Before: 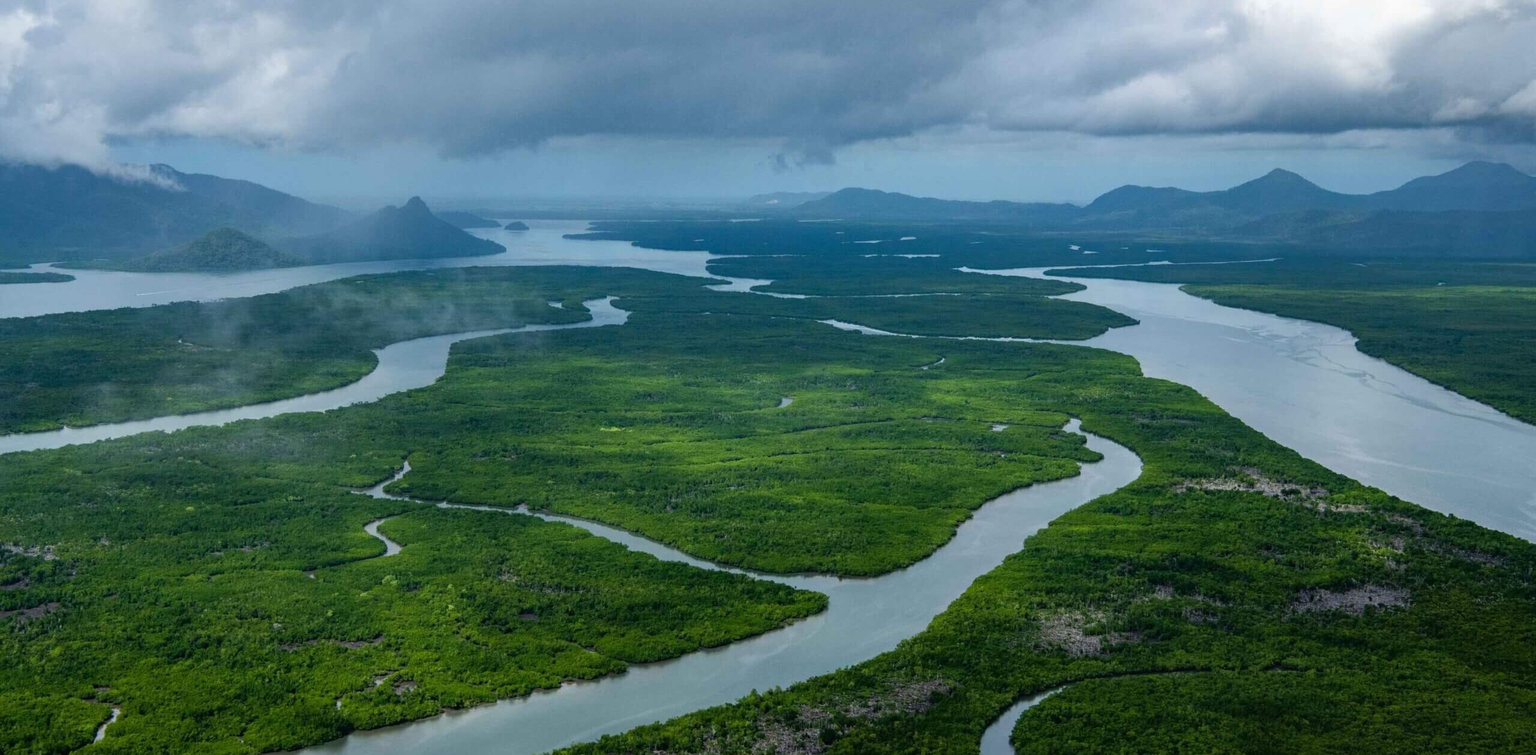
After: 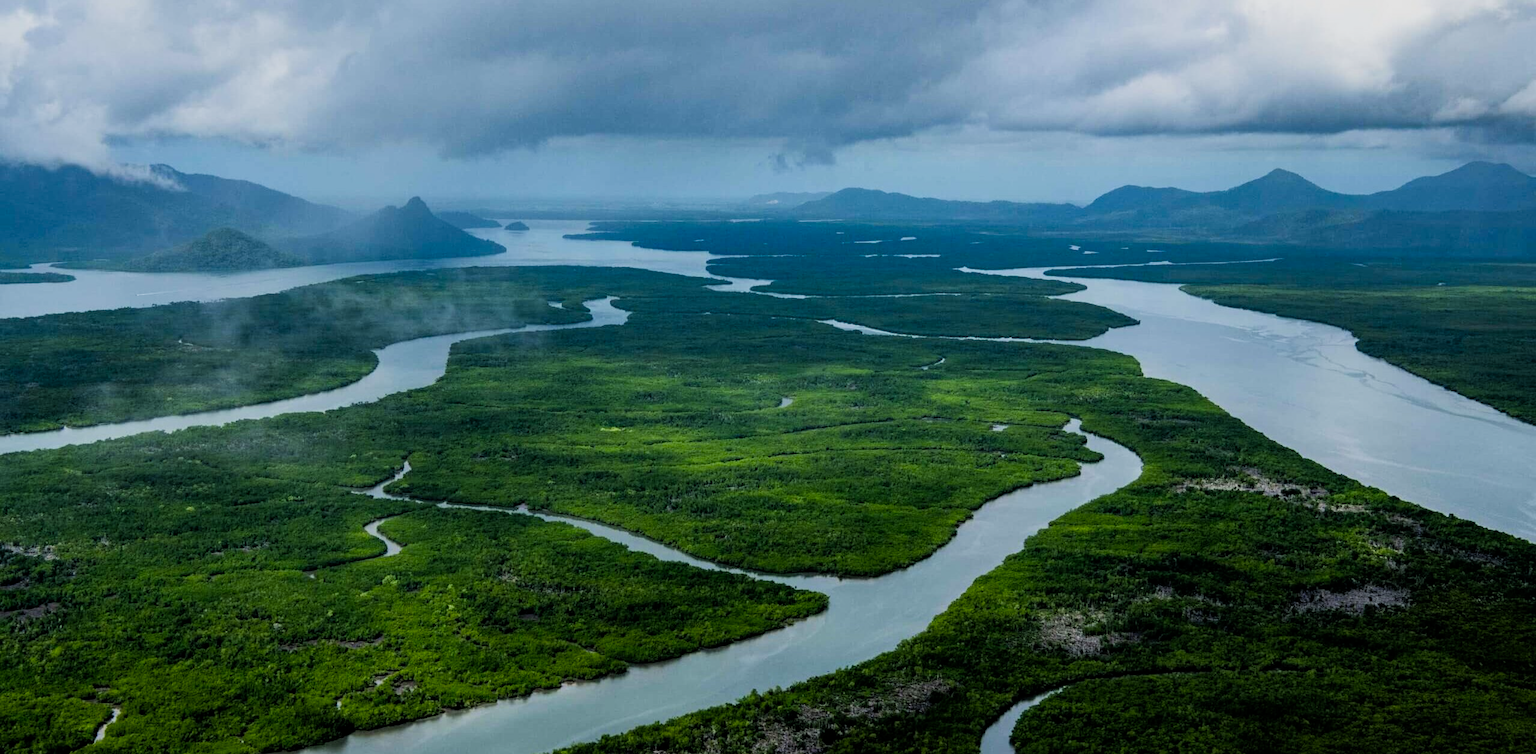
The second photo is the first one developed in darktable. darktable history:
filmic rgb: middle gray luminance 12.52%, black relative exposure -10.21 EV, white relative exposure 3.46 EV, target black luminance 0%, hardness 5.77, latitude 44.88%, contrast 1.227, highlights saturation mix 5.72%, shadows ↔ highlights balance 27.24%, color science v5 (2021), contrast in shadows safe, contrast in highlights safe
